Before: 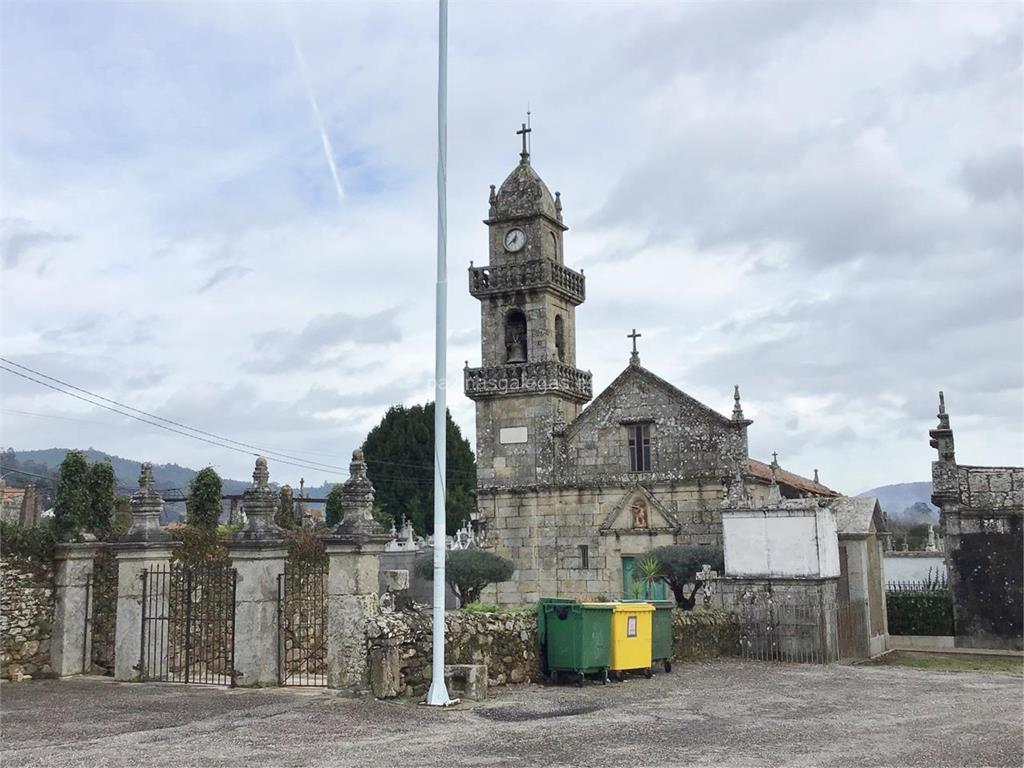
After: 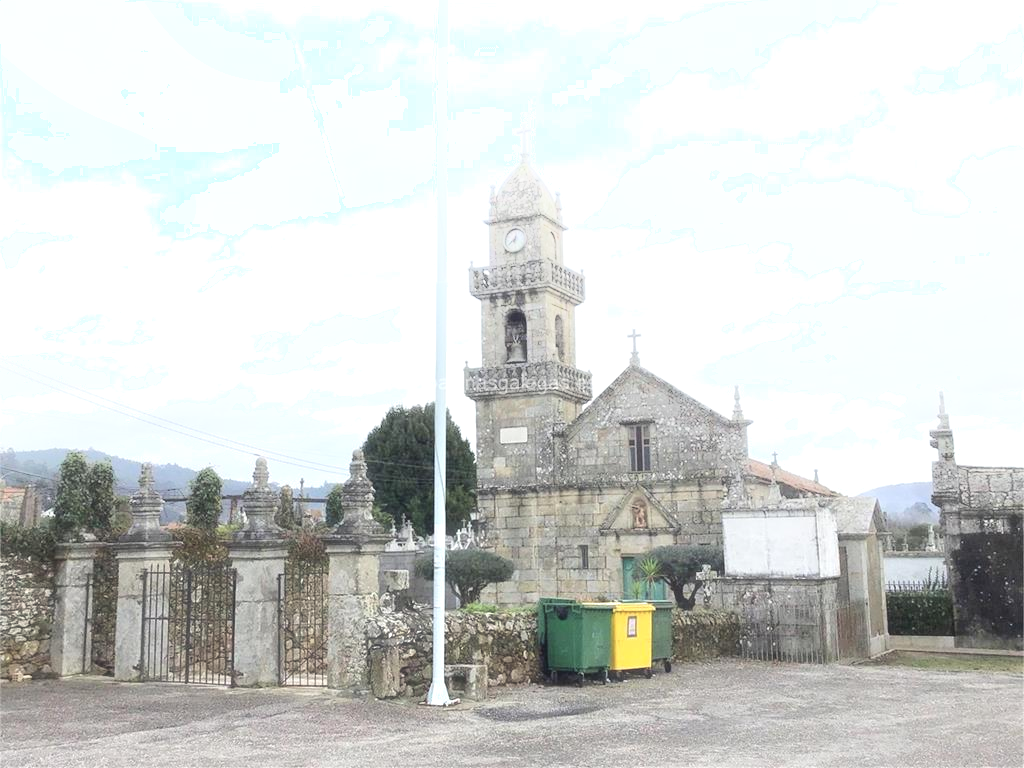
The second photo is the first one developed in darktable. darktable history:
exposure: black level correction 0, exposure 0.499 EV, compensate exposure bias true, compensate highlight preservation false
haze removal: strength -0.095, compatibility mode true, adaptive false
shadows and highlights: highlights 72.03, soften with gaussian
